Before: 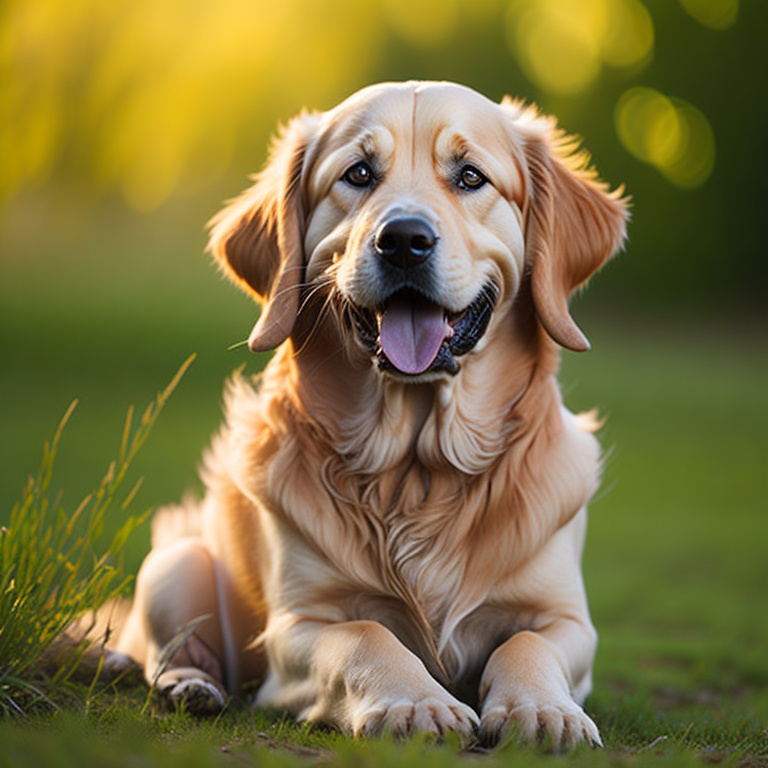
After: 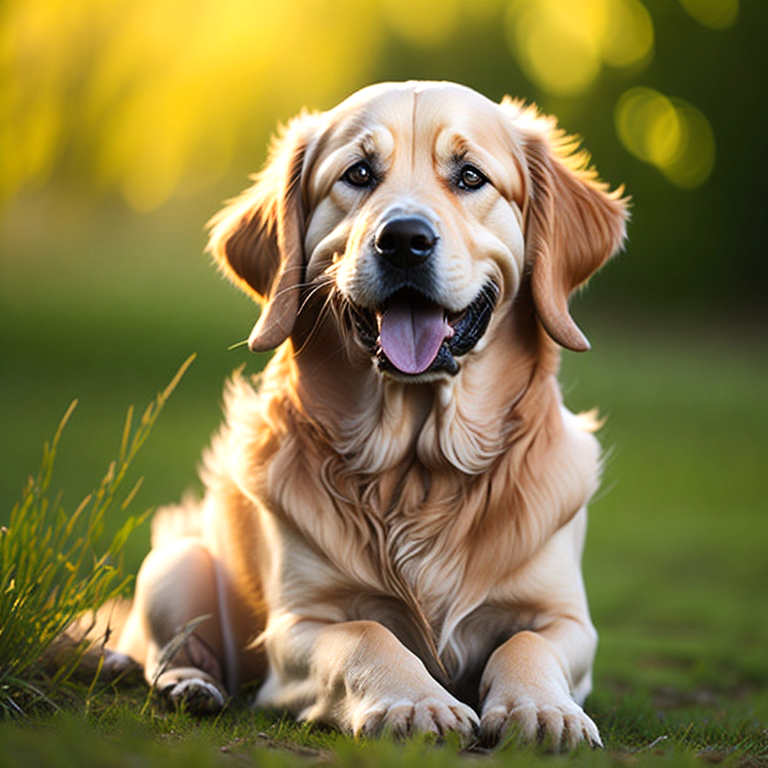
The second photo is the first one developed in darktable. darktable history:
tone equalizer: -8 EV -0.39 EV, -7 EV -0.384 EV, -6 EV -0.314 EV, -5 EV -0.187 EV, -3 EV 0.256 EV, -2 EV 0.363 EV, -1 EV 0.375 EV, +0 EV 0.401 EV, edges refinement/feathering 500, mask exposure compensation -1.57 EV, preserve details no
